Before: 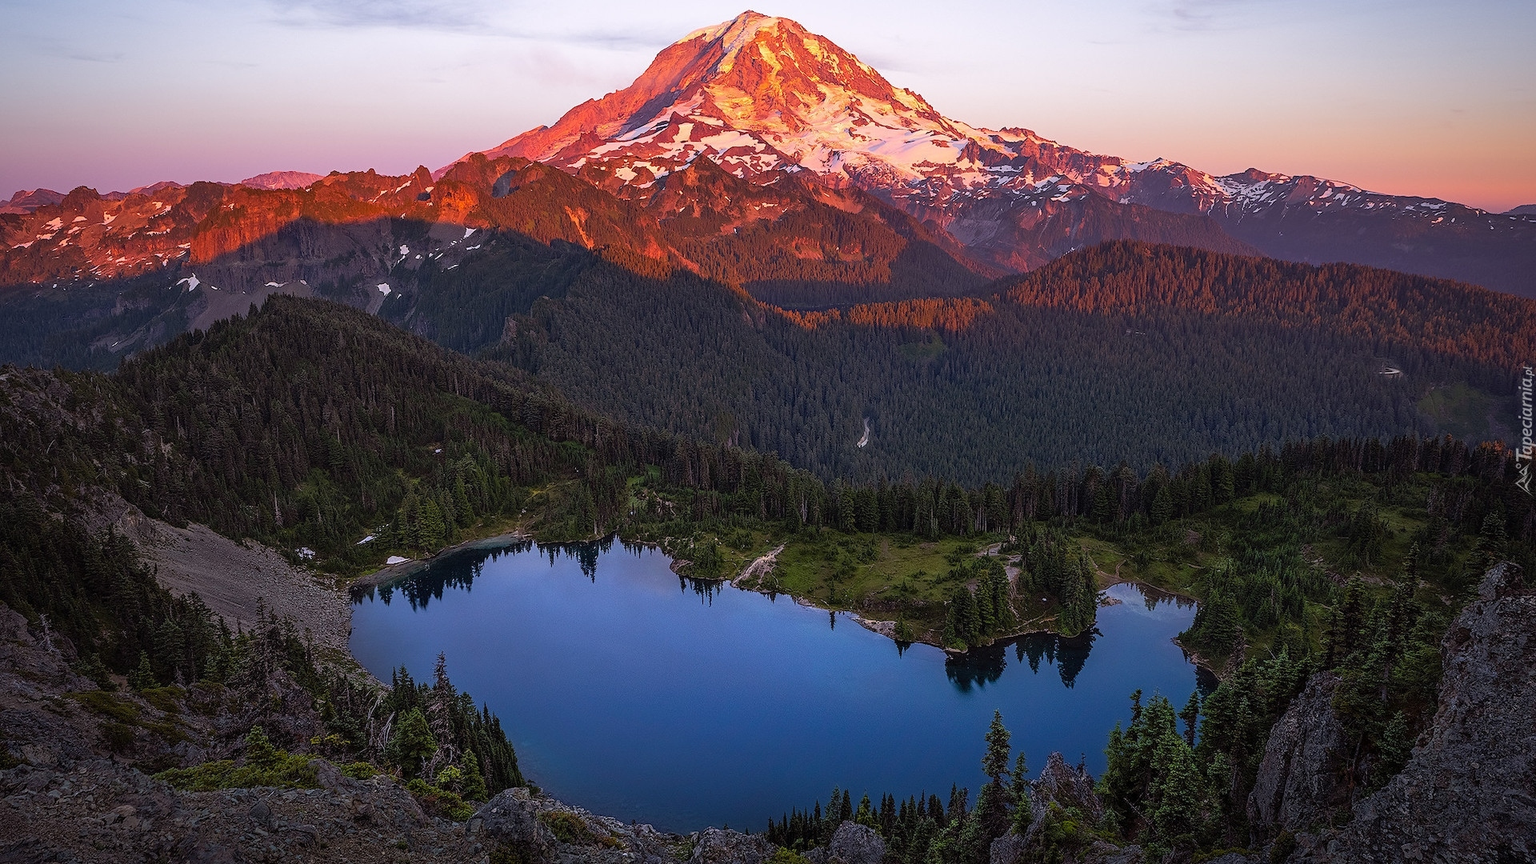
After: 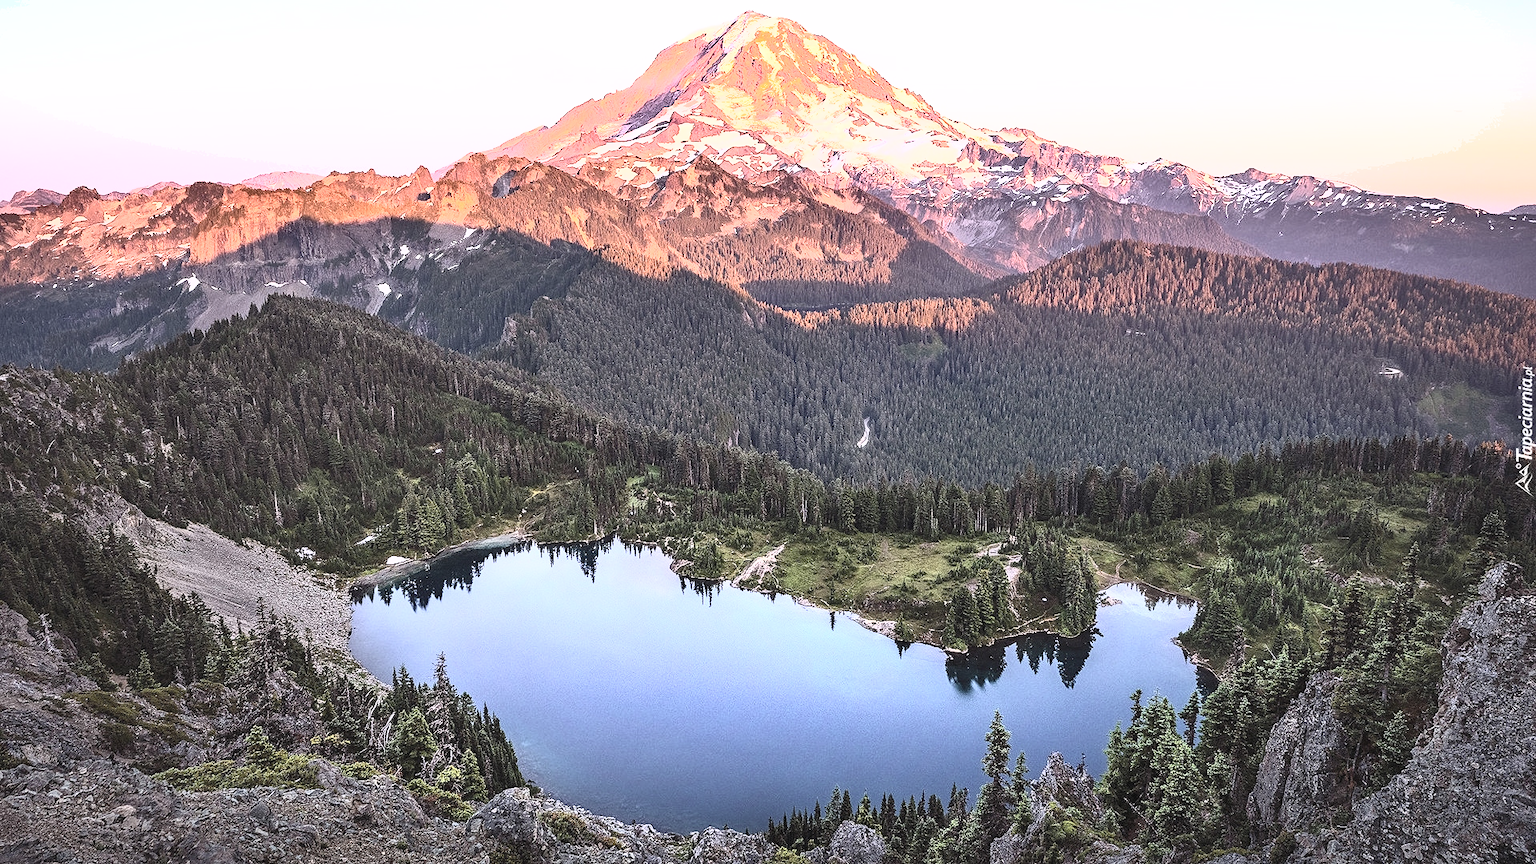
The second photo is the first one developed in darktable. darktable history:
contrast brightness saturation: contrast 0.571, brightness 0.579, saturation -0.34
shadows and highlights: soften with gaussian
exposure: black level correction 0, exposure 1.297 EV, compensate exposure bias true, compensate highlight preservation false
